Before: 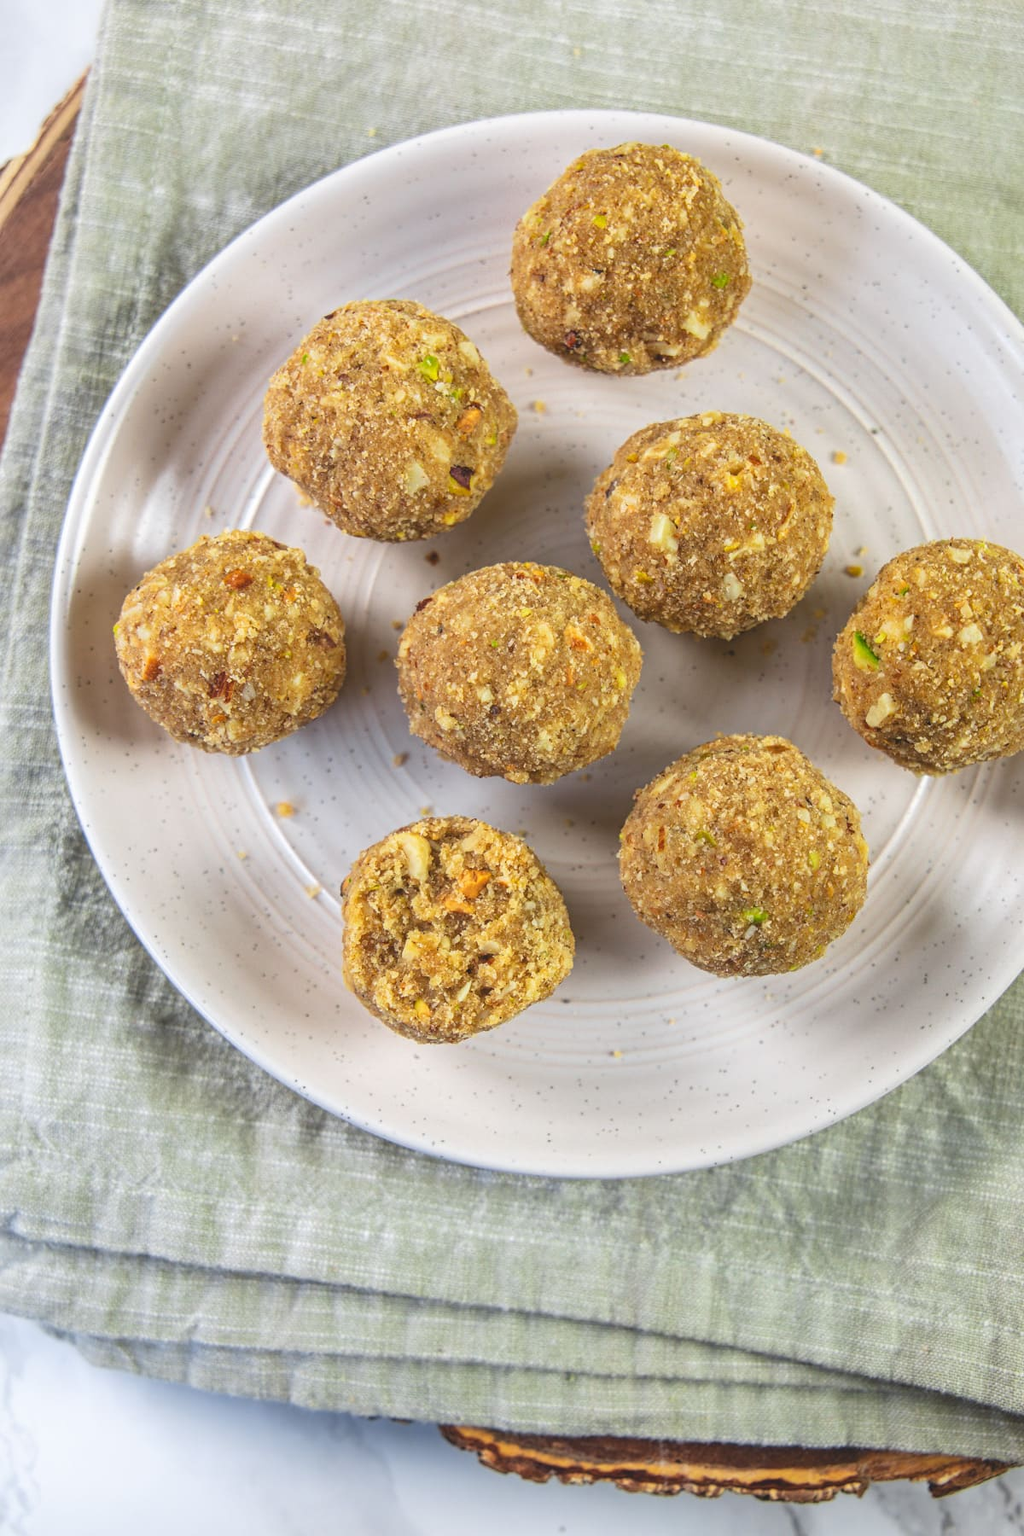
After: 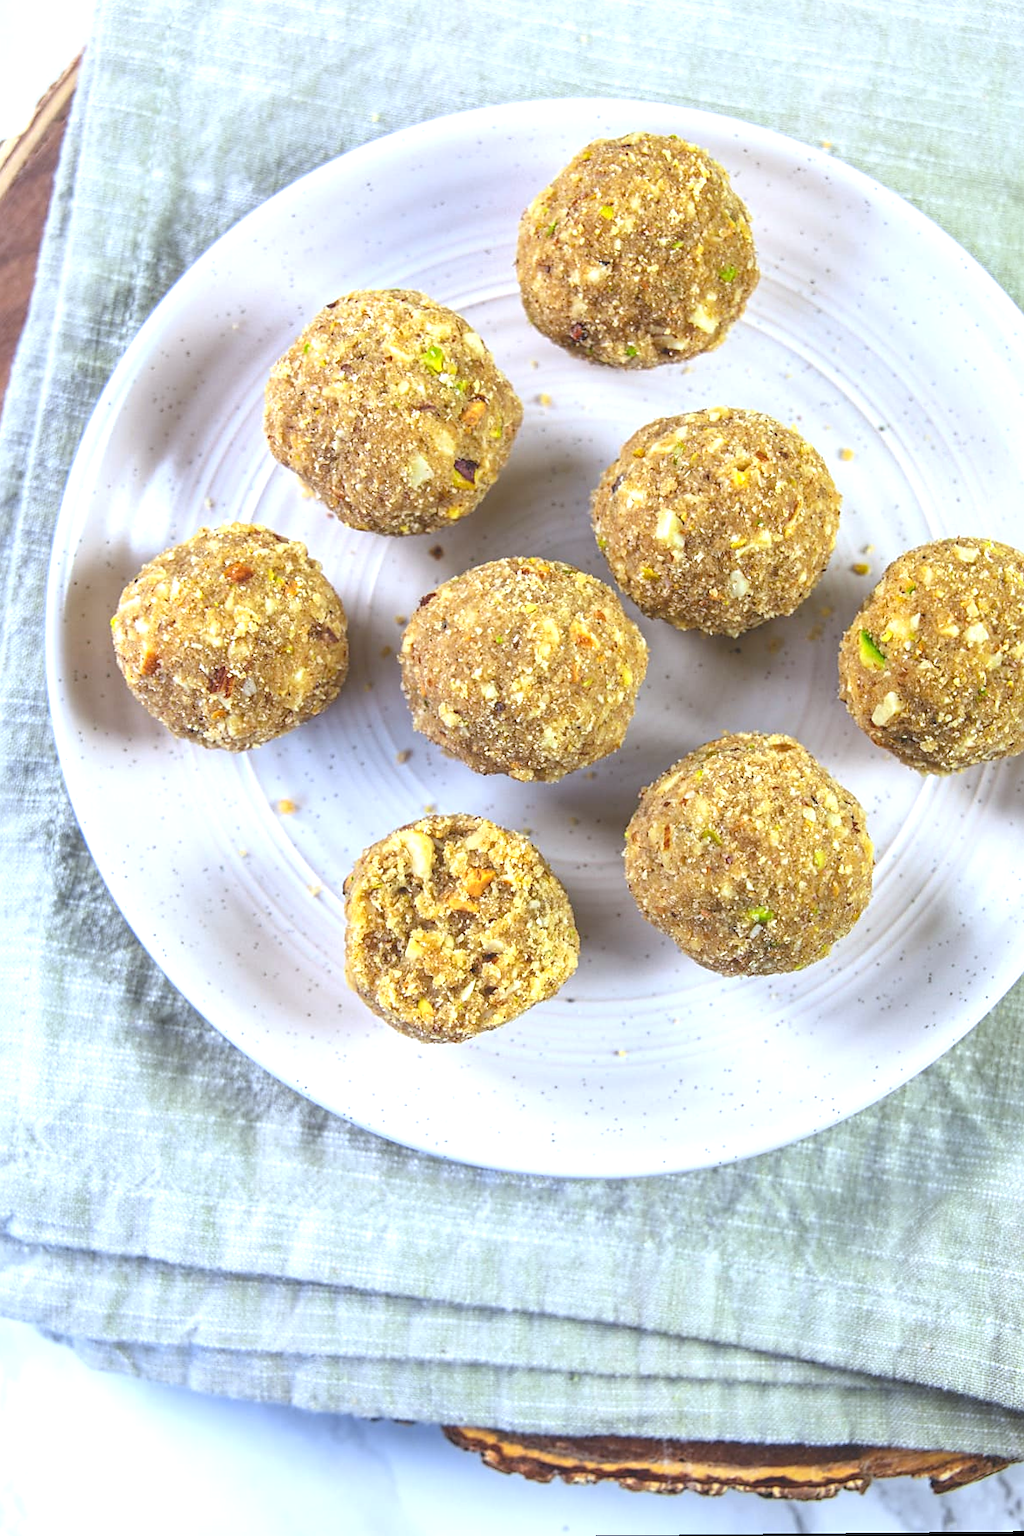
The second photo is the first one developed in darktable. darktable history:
white balance: red 0.926, green 1.003, blue 1.133
exposure: exposure 0.64 EV, compensate highlight preservation false
rotate and perspective: rotation 0.174°, lens shift (vertical) 0.013, lens shift (horizontal) 0.019, shear 0.001, automatic cropping original format, crop left 0.007, crop right 0.991, crop top 0.016, crop bottom 0.997
sharpen: radius 1.559, amount 0.373, threshold 1.271
